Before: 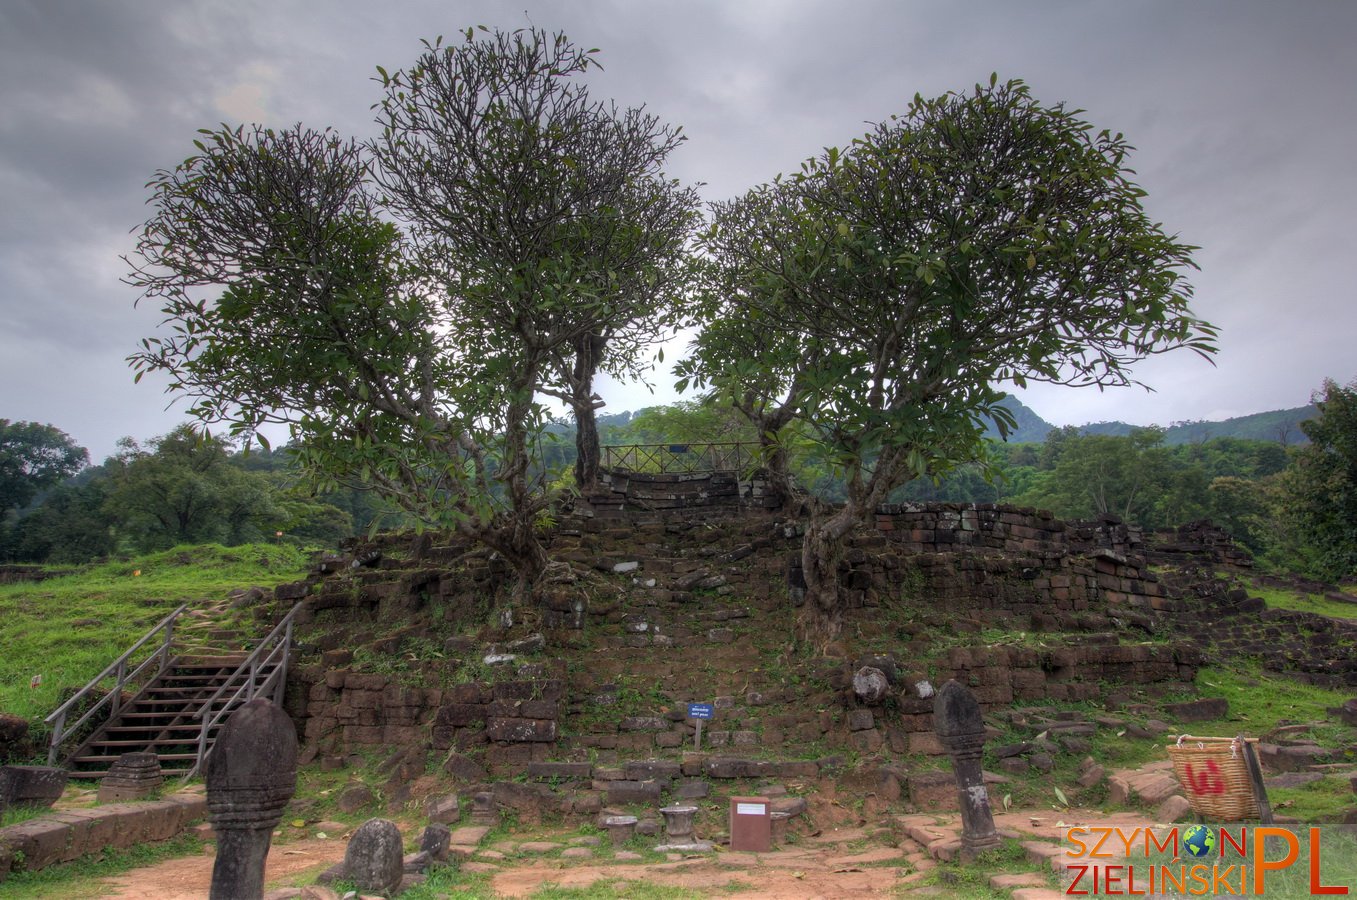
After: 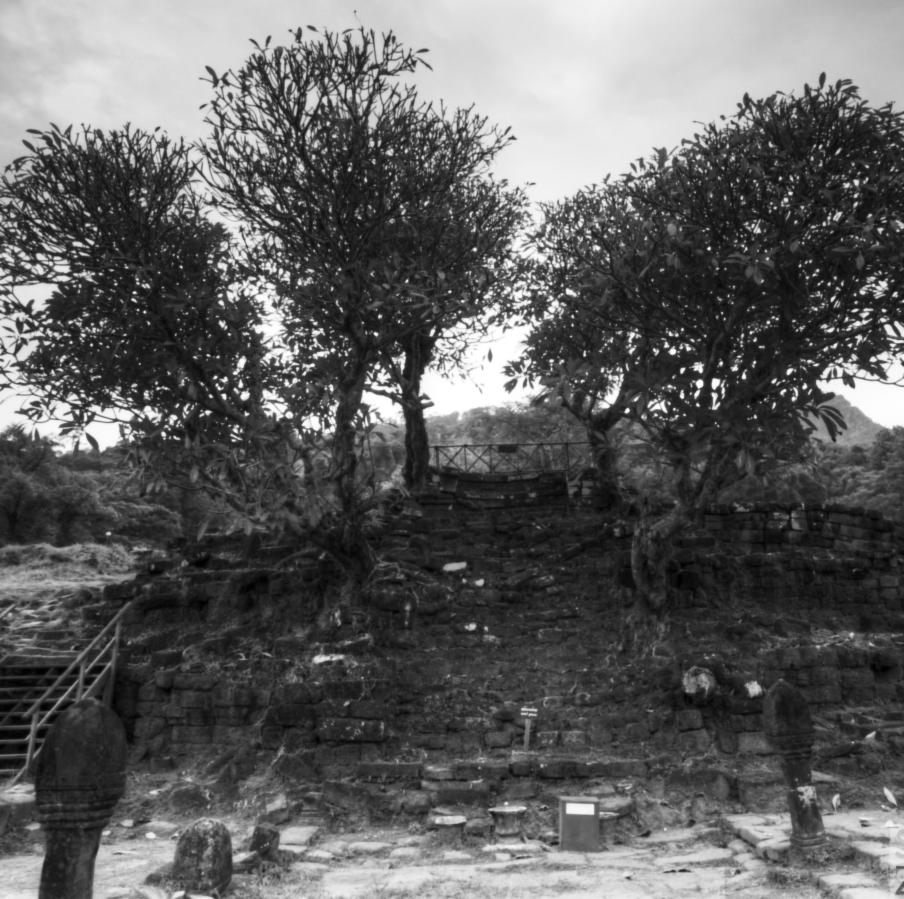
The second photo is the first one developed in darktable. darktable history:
haze removal: compatibility mode true, adaptive false
crop and rotate: left 12.648%, right 20.685%
lowpass: radius 0.76, contrast 1.56, saturation 0, unbound 0
contrast brightness saturation: contrast 0.2, brightness 0.16, saturation 0.22
